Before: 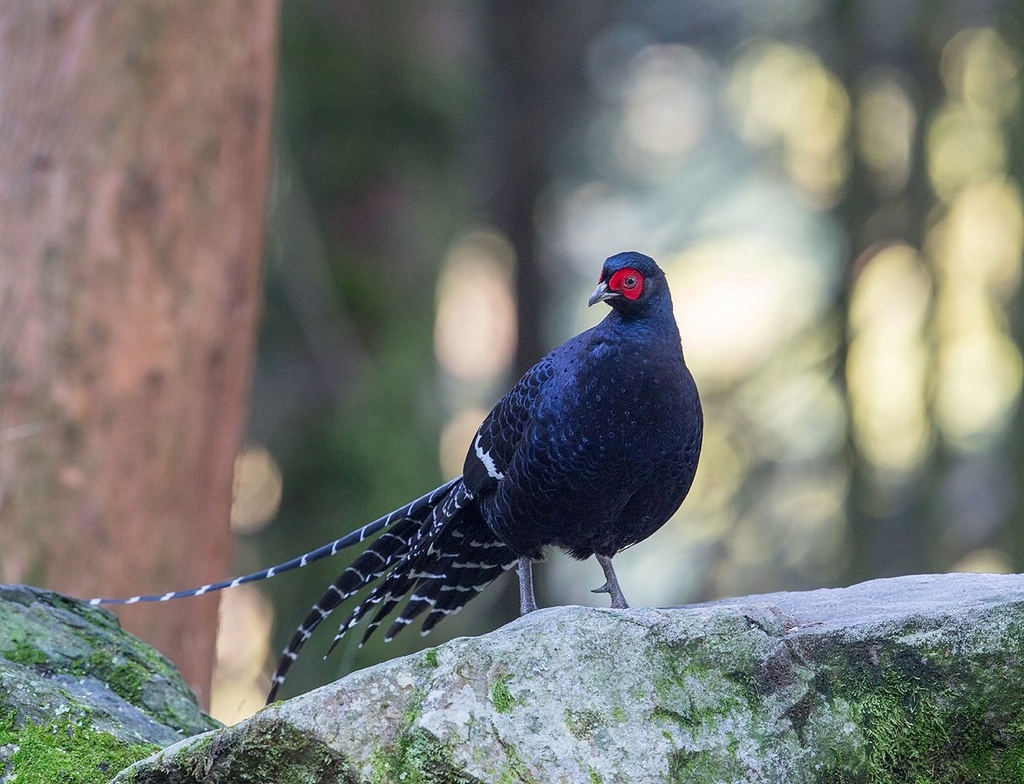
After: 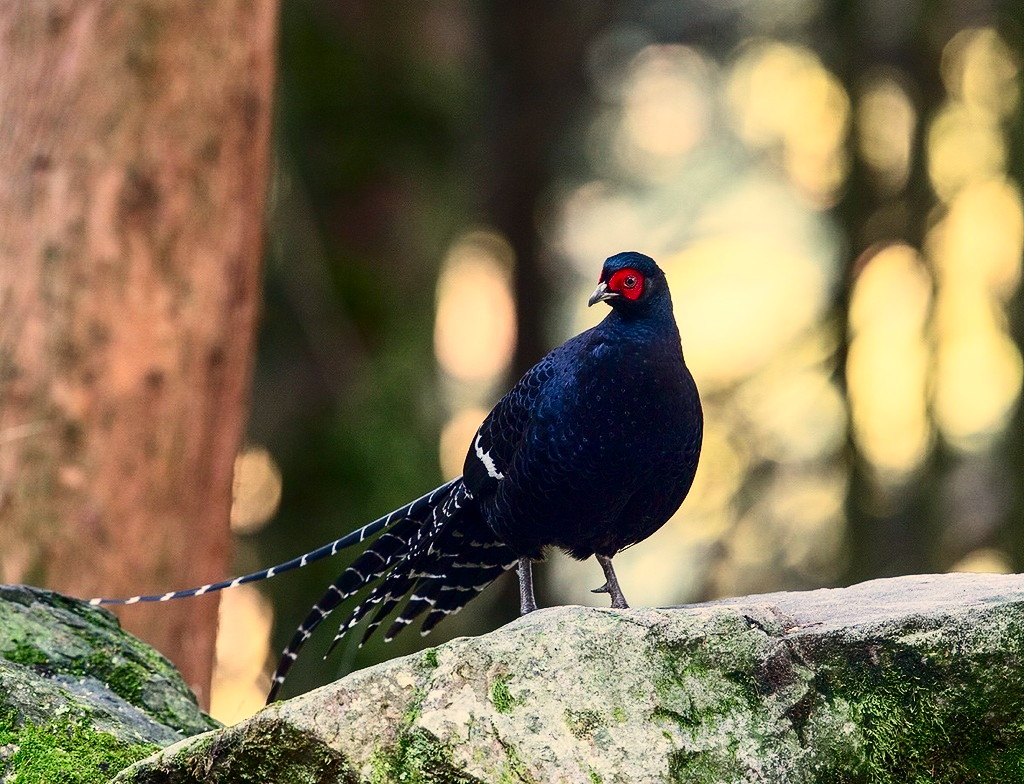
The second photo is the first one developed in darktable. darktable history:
contrast brightness saturation: contrast 0.32, brightness -0.08, saturation 0.17
white balance: red 1.123, blue 0.83
